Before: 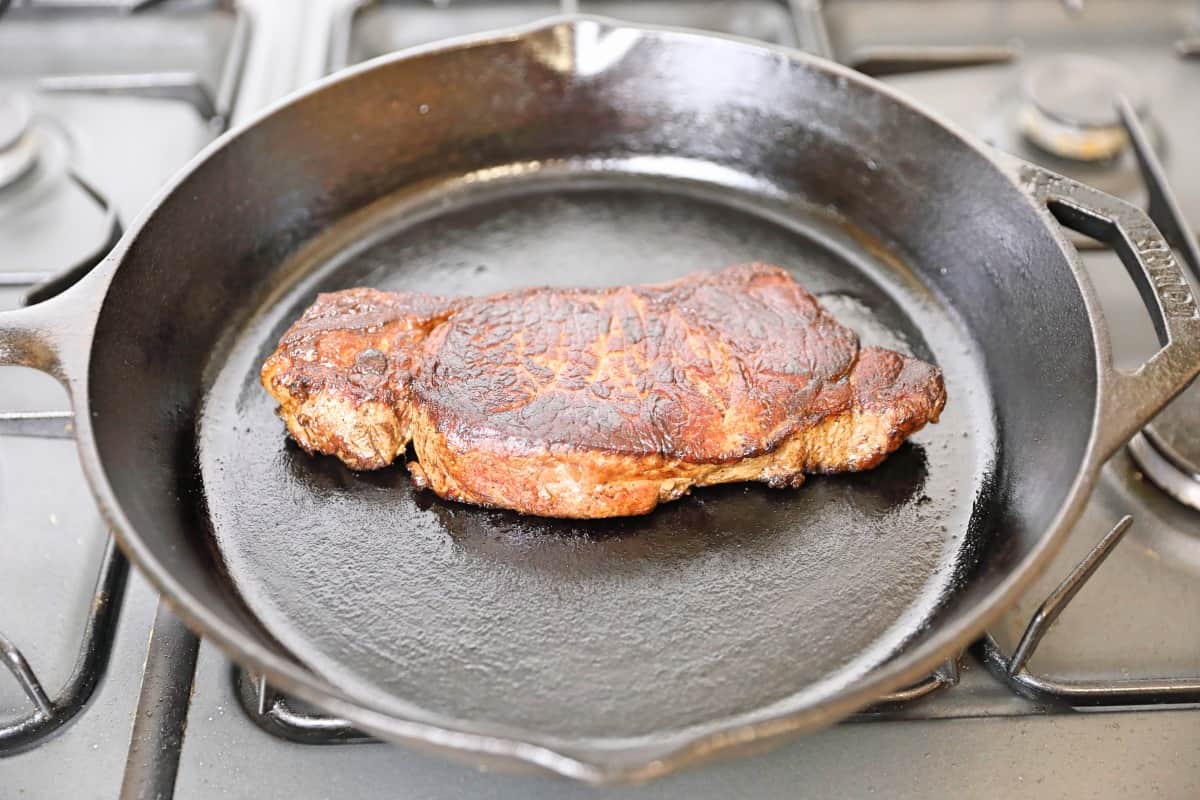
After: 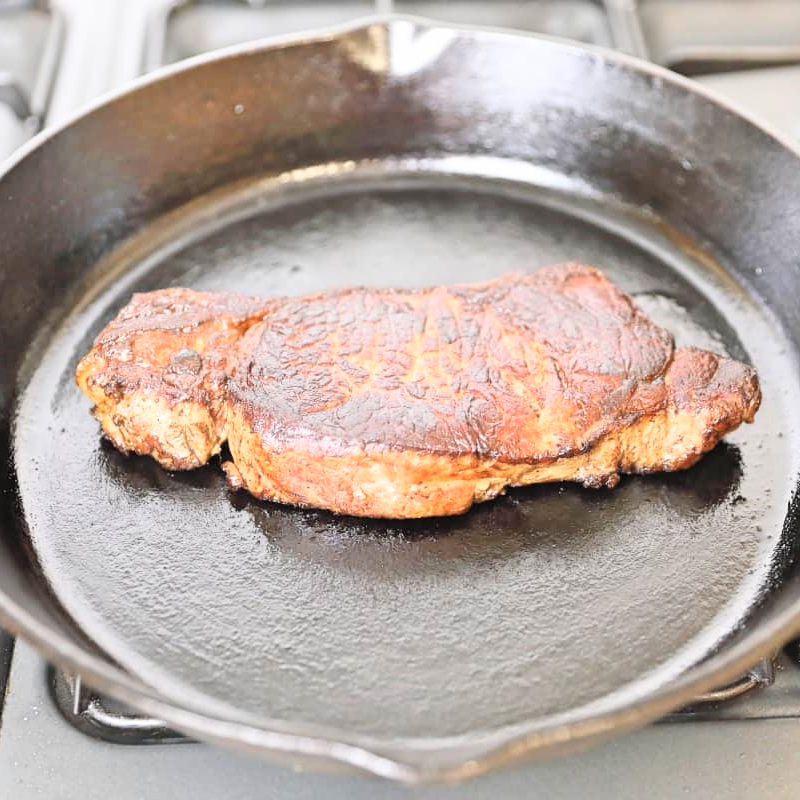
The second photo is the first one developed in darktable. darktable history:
contrast brightness saturation: contrast 0.14, brightness 0.21
crop and rotate: left 15.446%, right 17.836%
